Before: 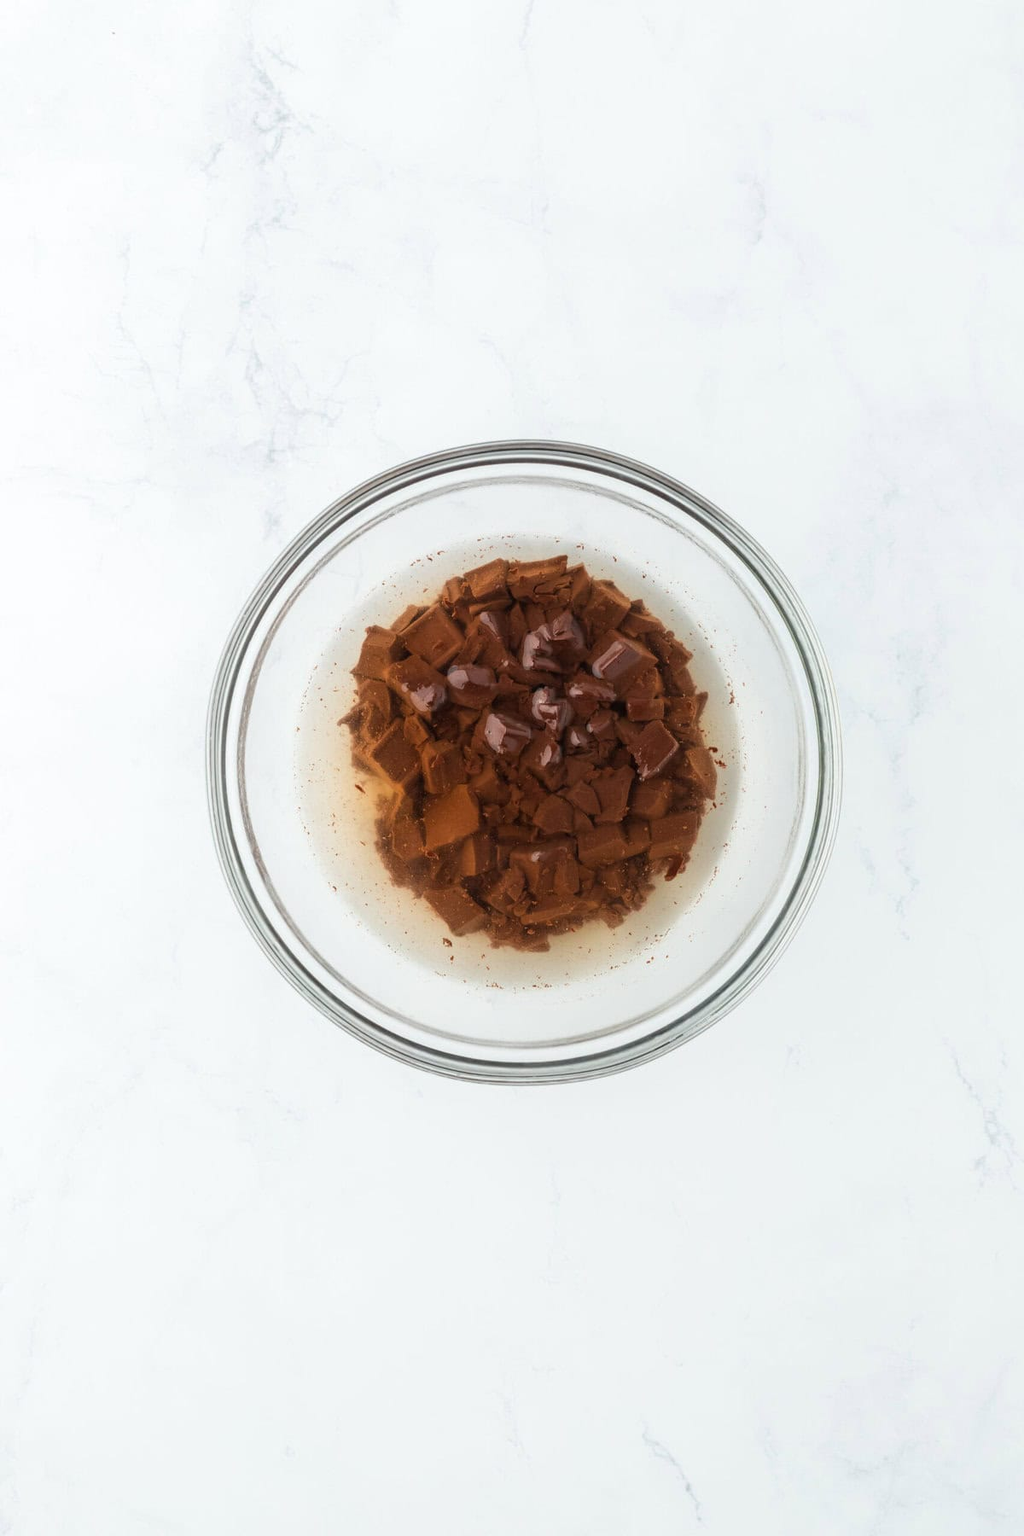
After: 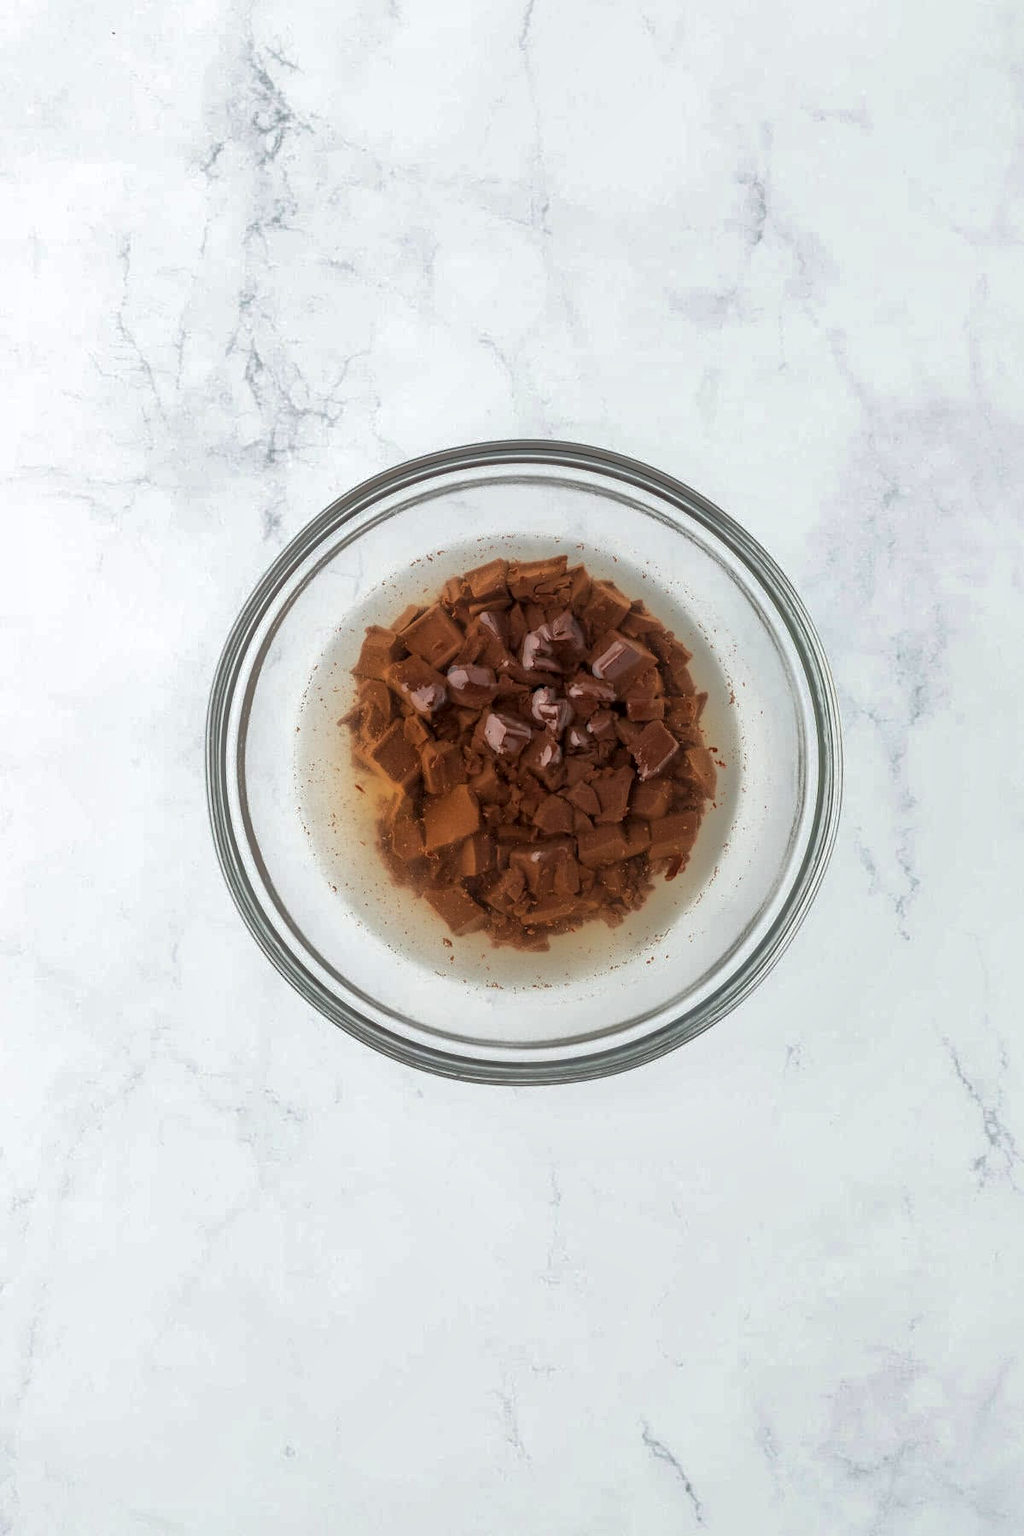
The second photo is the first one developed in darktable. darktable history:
contrast brightness saturation: contrast 0.079, saturation 0.203
local contrast: mode bilateral grid, contrast 20, coarseness 99, detail 150%, midtone range 0.2
color correction: highlights b* -0.005, saturation 0.776
shadows and highlights: shadows 39.3, highlights -59.93
